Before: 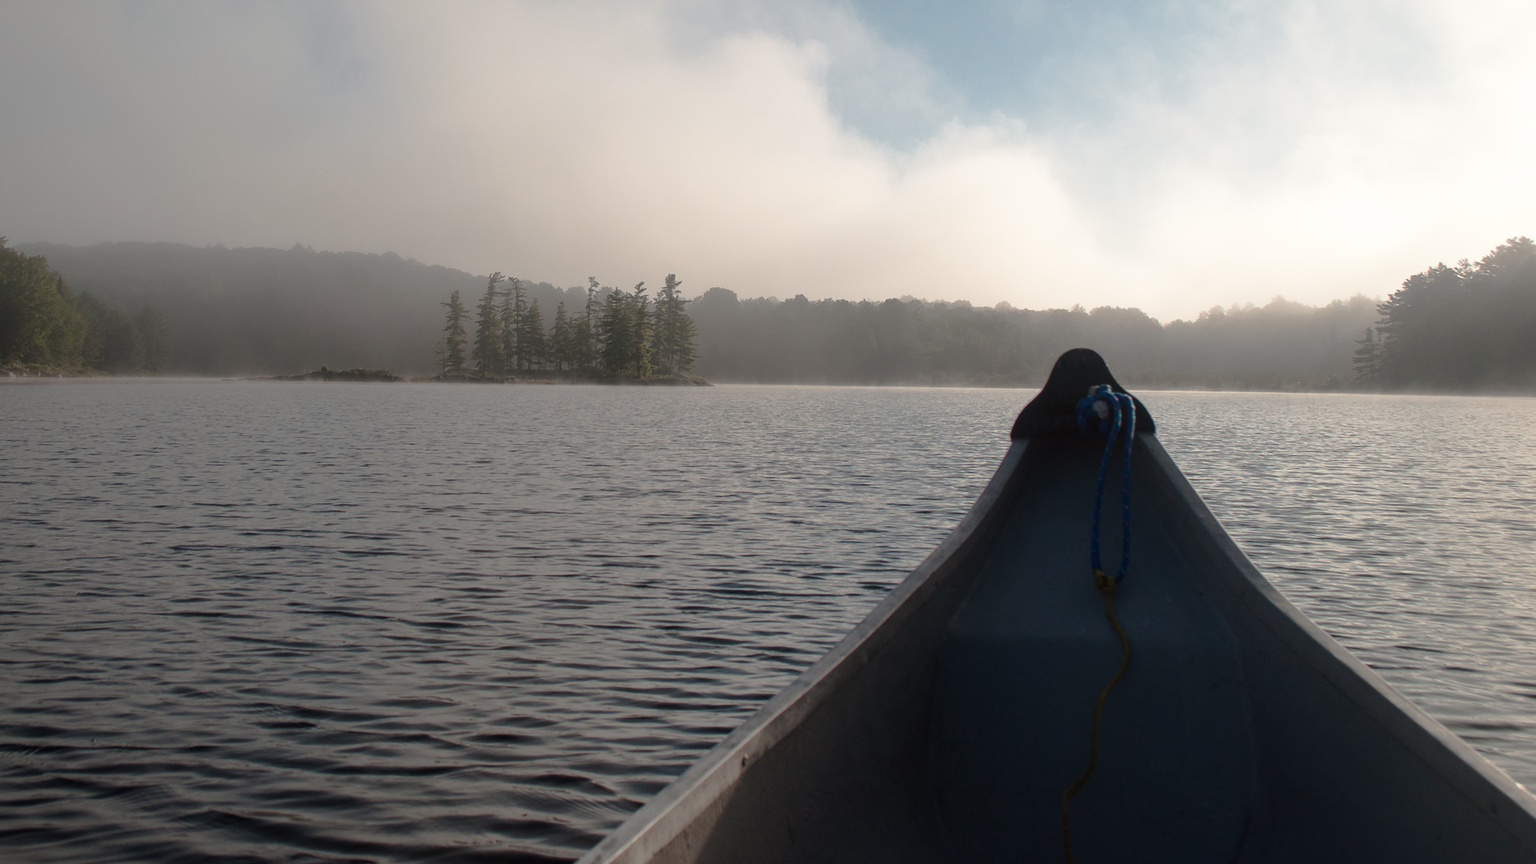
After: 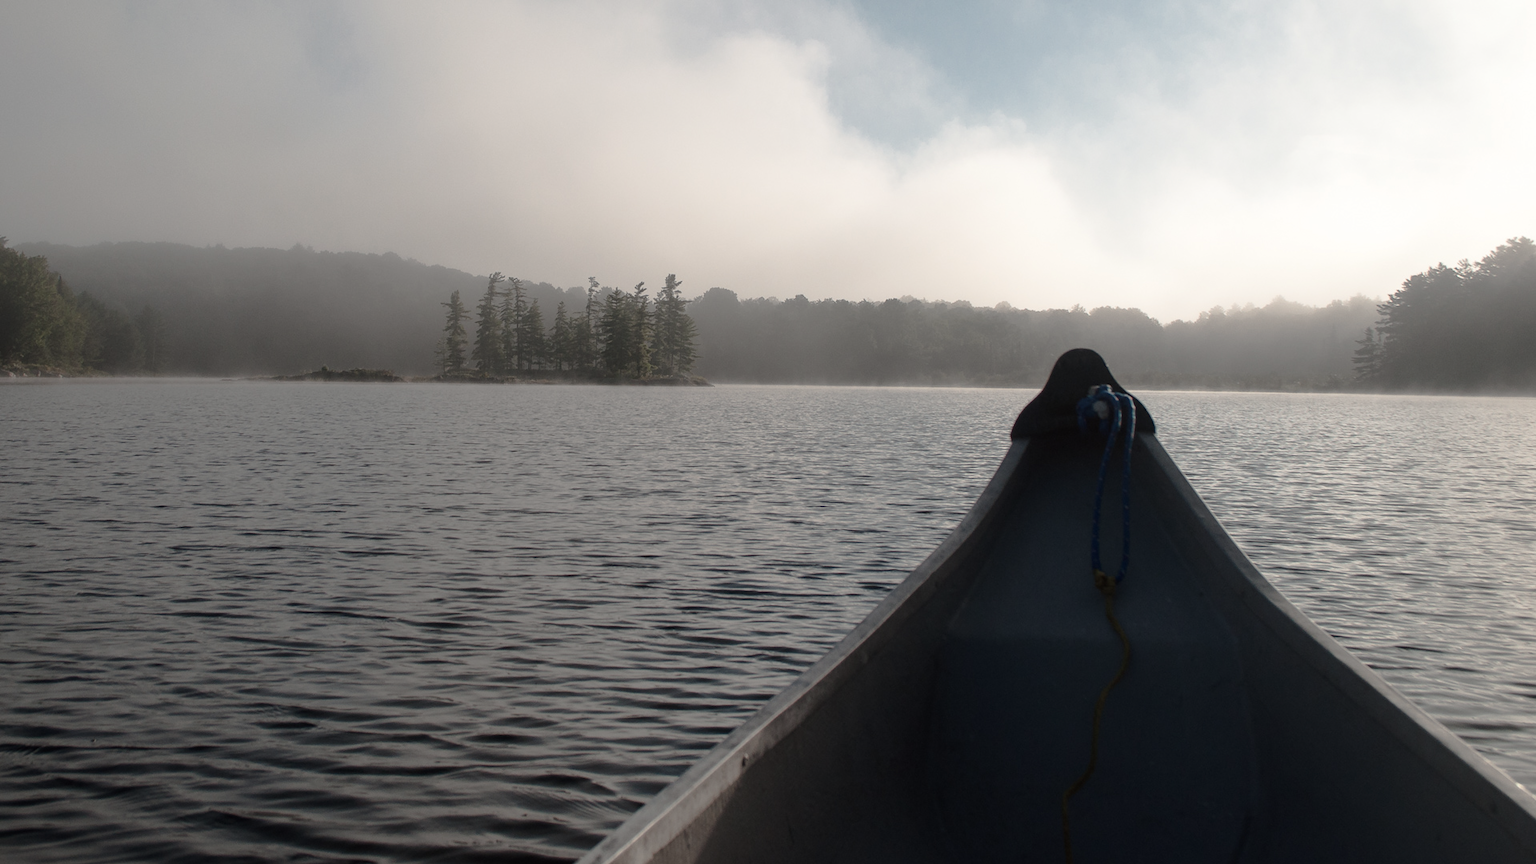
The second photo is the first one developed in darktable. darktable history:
exposure: compensate exposure bias true, compensate highlight preservation false
contrast brightness saturation: contrast 0.1, saturation -0.3
